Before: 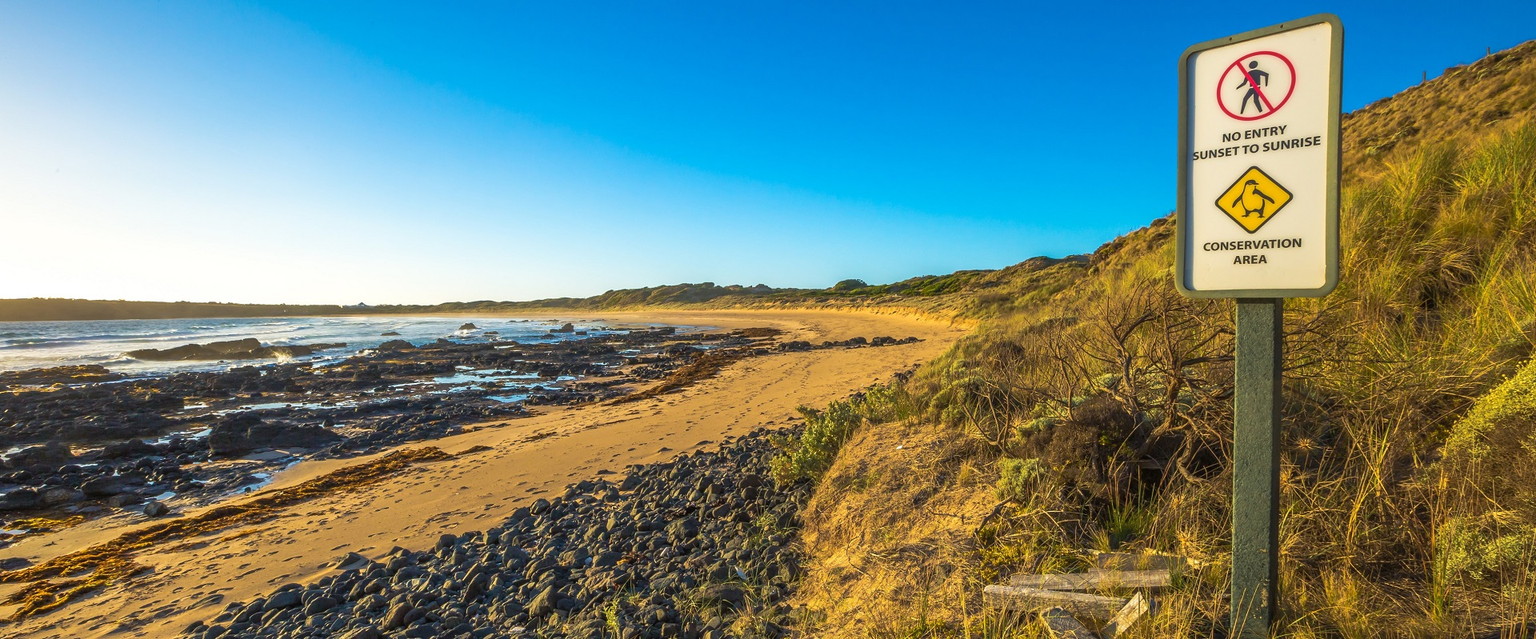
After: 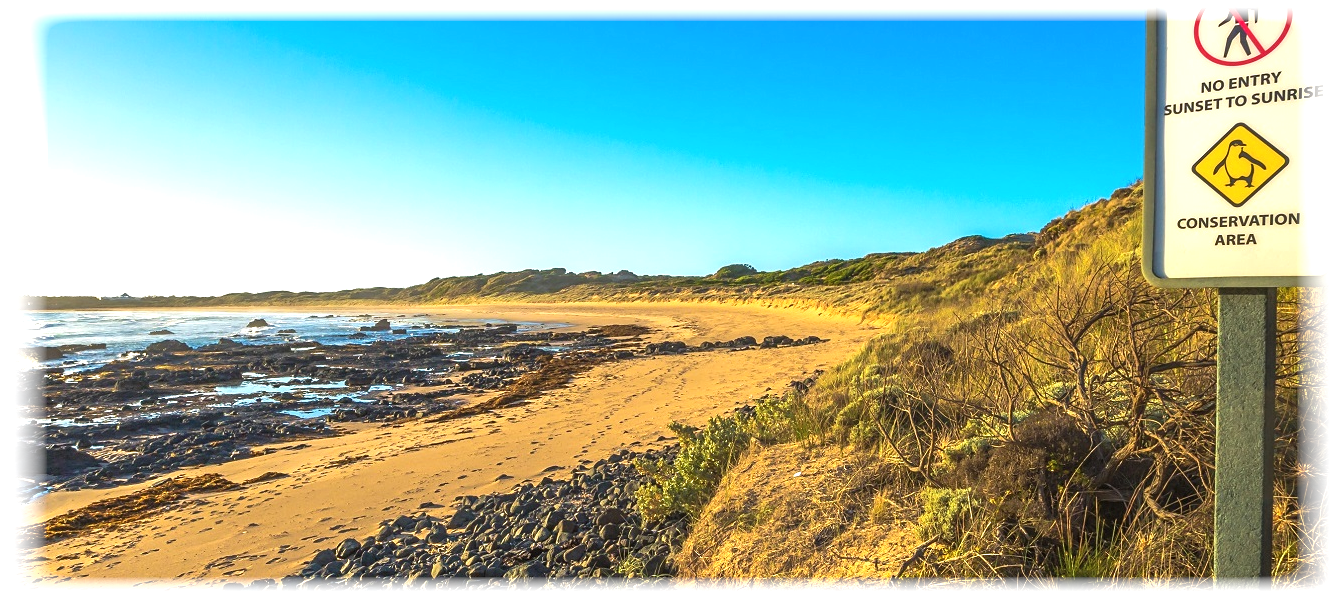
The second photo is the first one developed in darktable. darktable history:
crop and rotate: left 17.046%, top 10.659%, right 12.989%, bottom 14.553%
exposure: black level correction -0.002, exposure 0.54 EV, compensate highlight preservation false
rgb levels: preserve colors max RGB
vignetting: fall-off start 93%, fall-off radius 5%, brightness 1, saturation -0.49, automatic ratio true, width/height ratio 1.332, shape 0.04, unbound false
sharpen: amount 0.2
